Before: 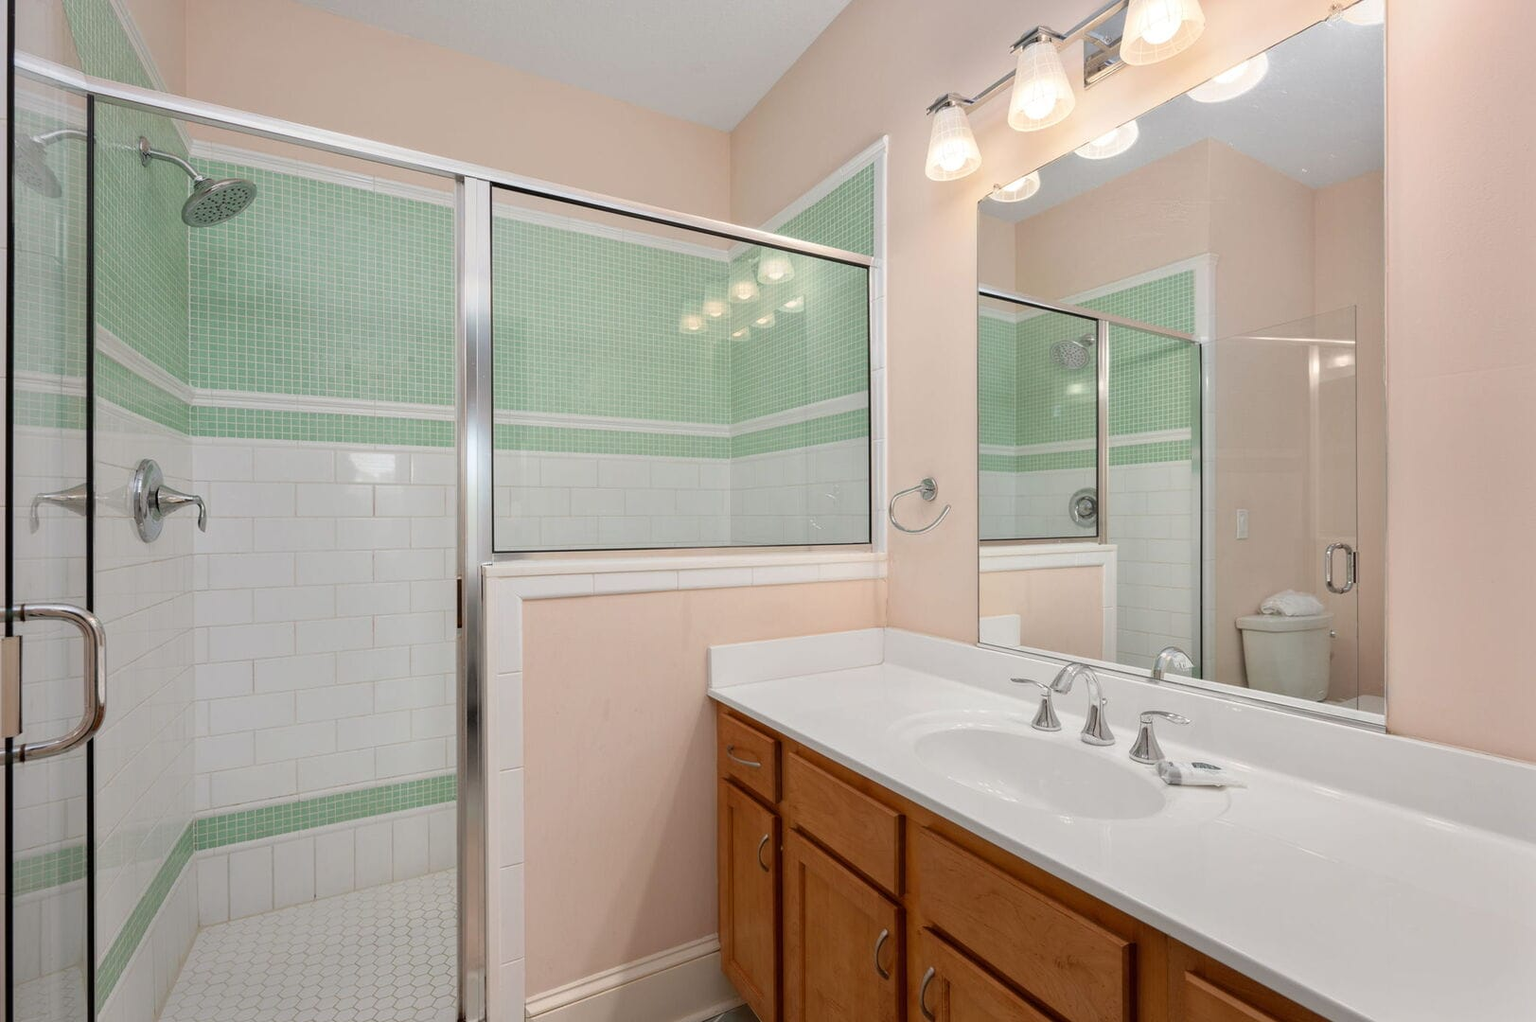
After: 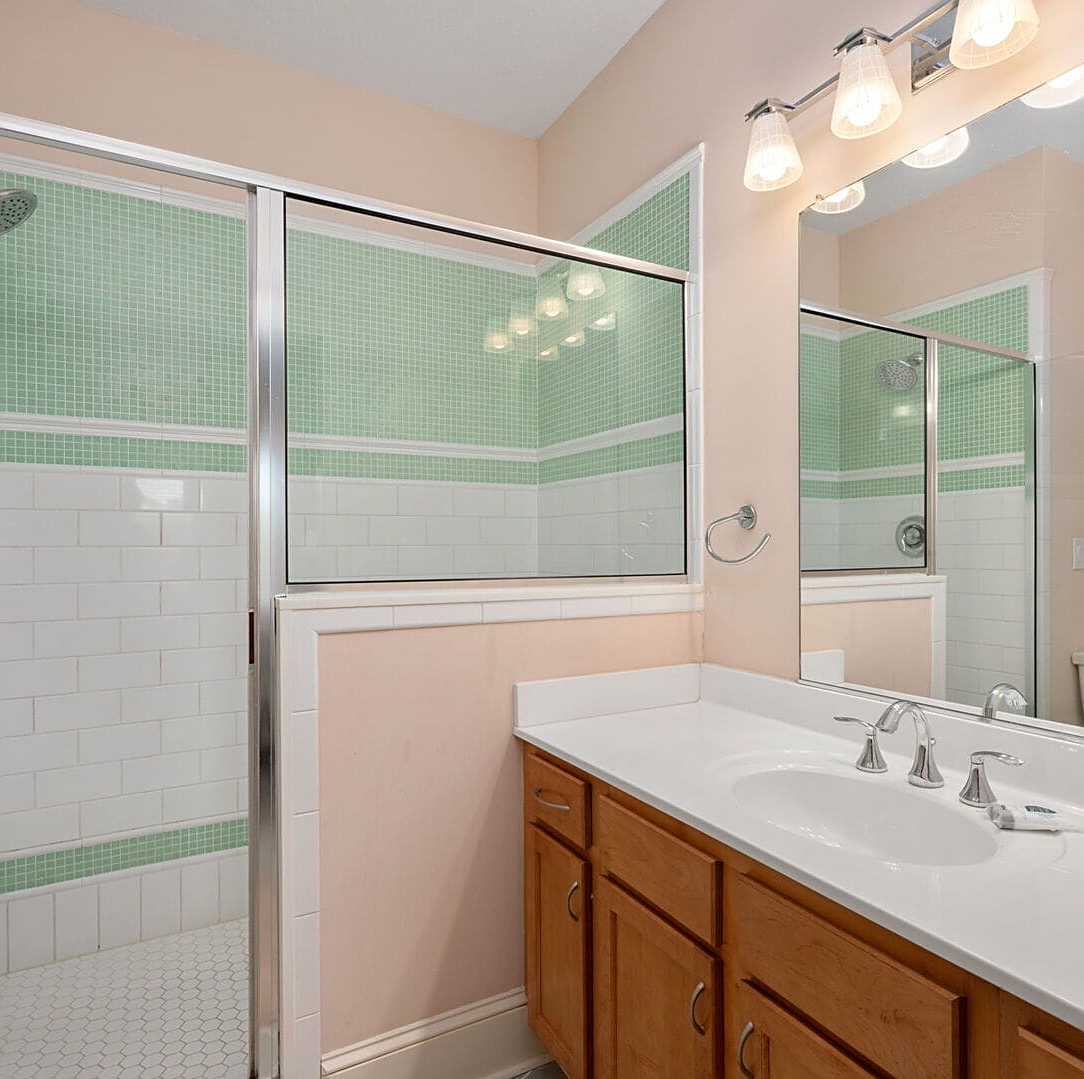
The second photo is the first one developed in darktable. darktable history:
sharpen: on, module defaults
crop and rotate: left 14.476%, right 18.676%
